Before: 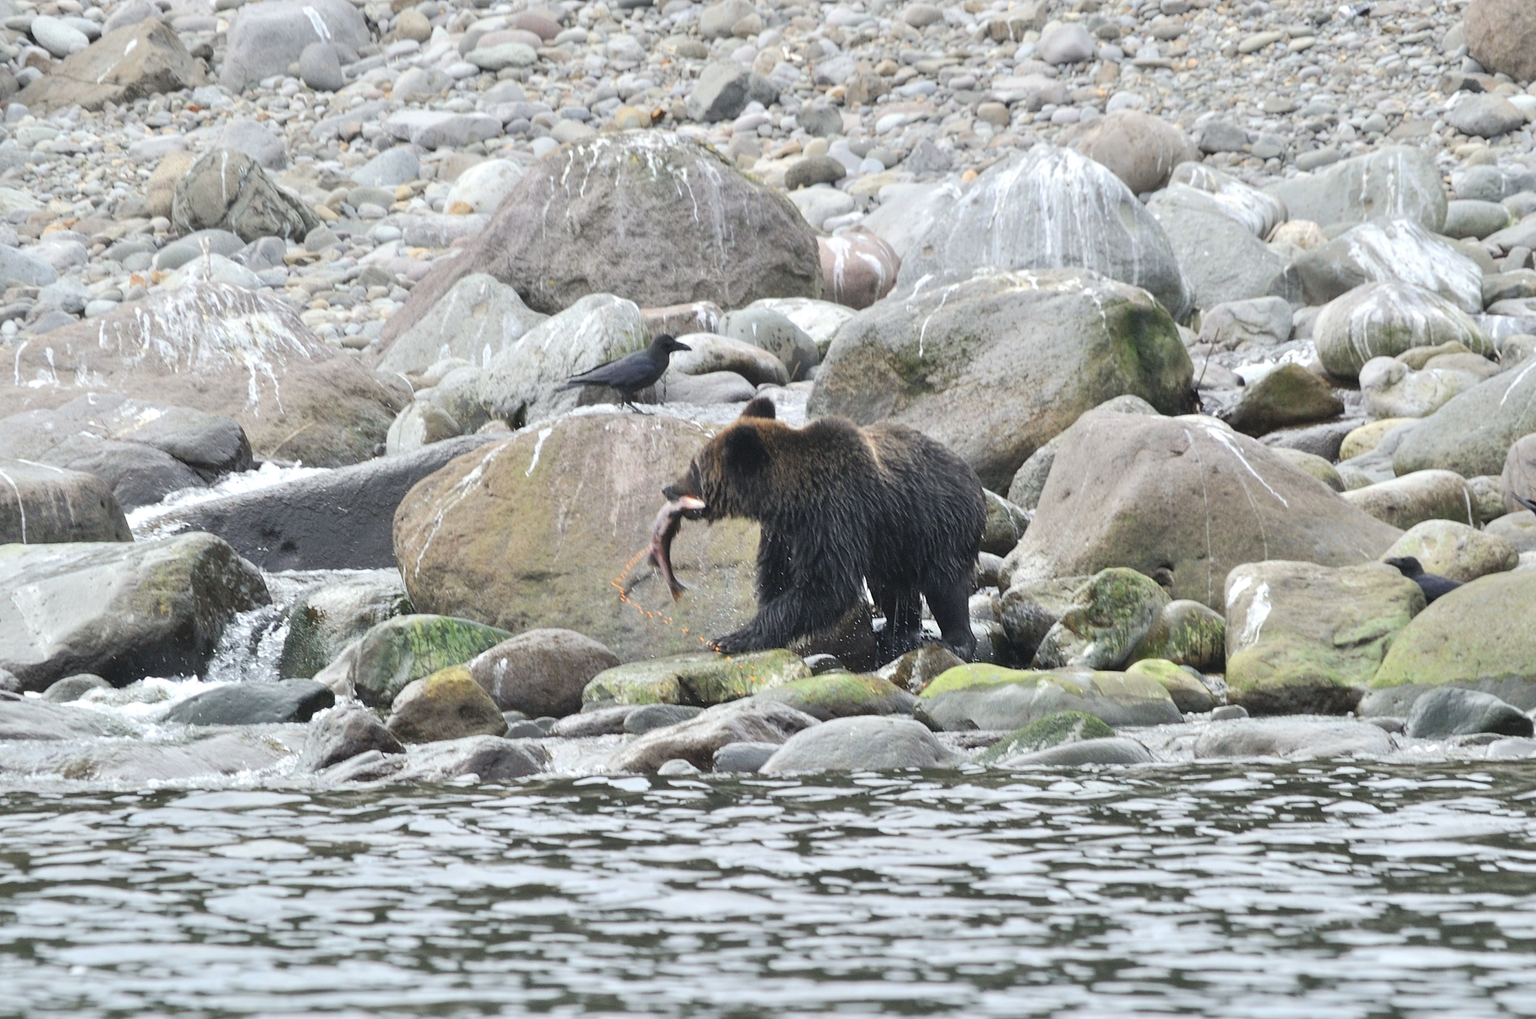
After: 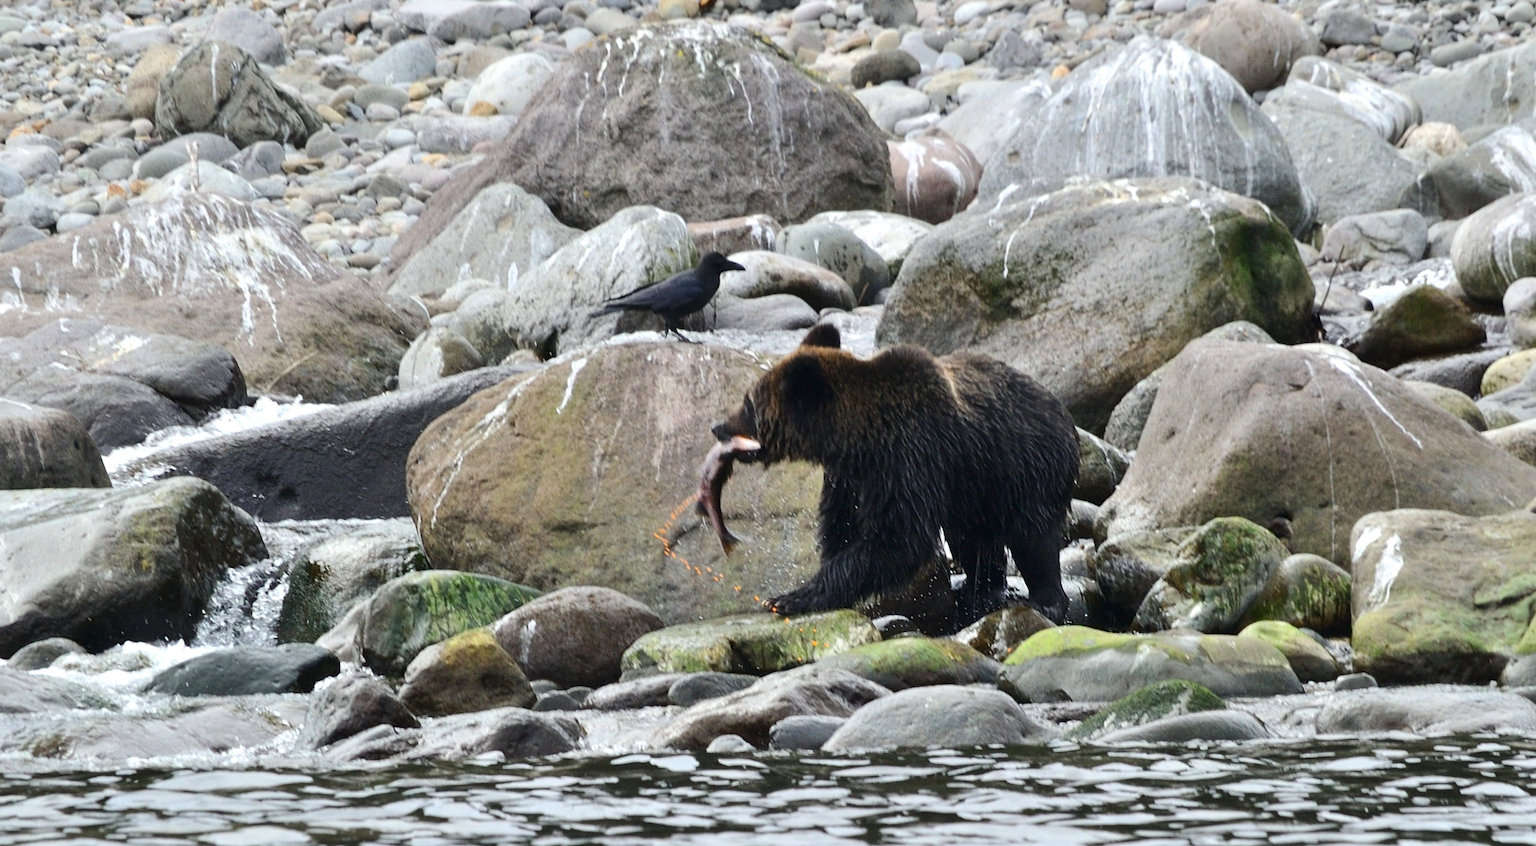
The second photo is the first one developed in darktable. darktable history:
contrast brightness saturation: contrast 0.13, brightness -0.22, saturation 0.143
crop and rotate: left 2.321%, top 11.07%, right 9.597%, bottom 15.733%
